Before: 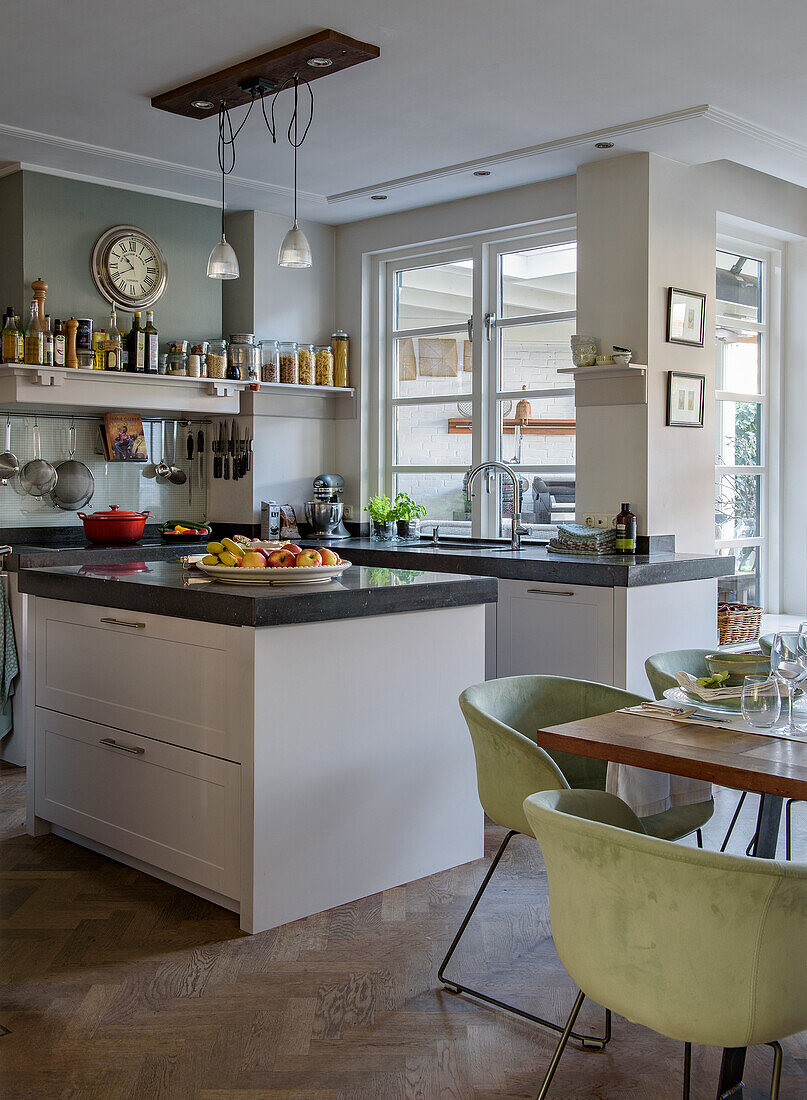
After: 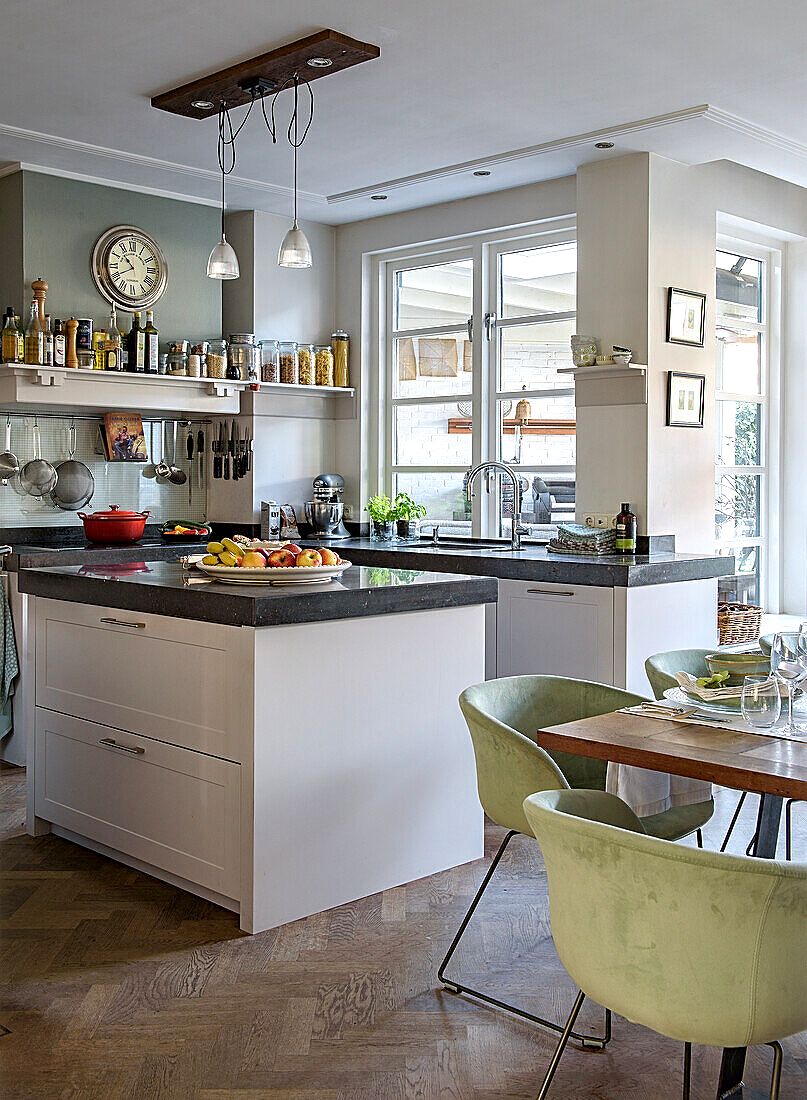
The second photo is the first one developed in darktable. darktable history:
sharpen: on, module defaults
exposure: black level correction 0.001, exposure 0.499 EV, compensate highlight preservation false
